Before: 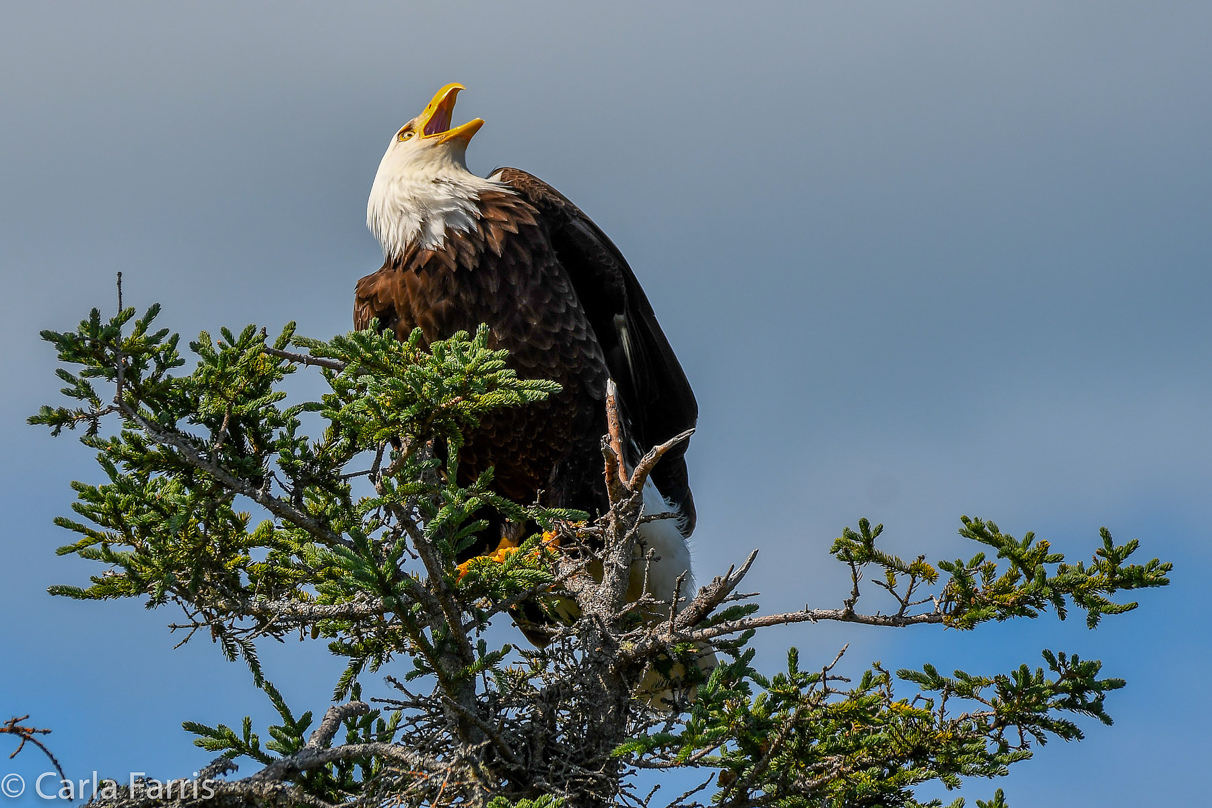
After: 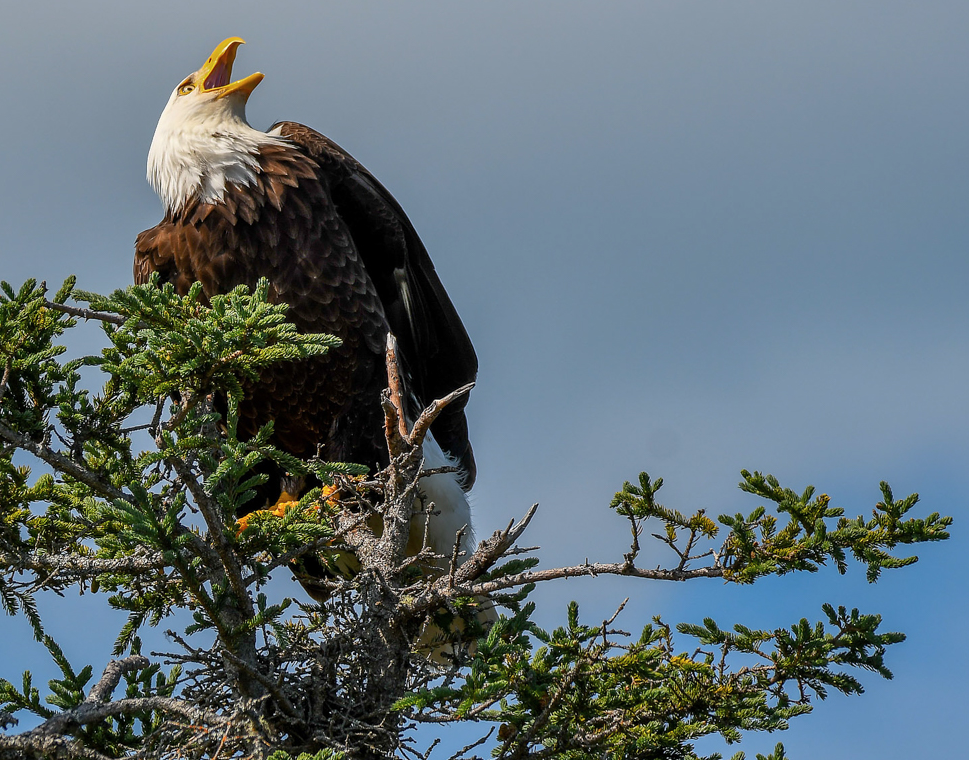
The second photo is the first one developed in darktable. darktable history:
crop and rotate: left 18.189%, top 5.884%, right 1.797%
contrast brightness saturation: saturation -0.058
